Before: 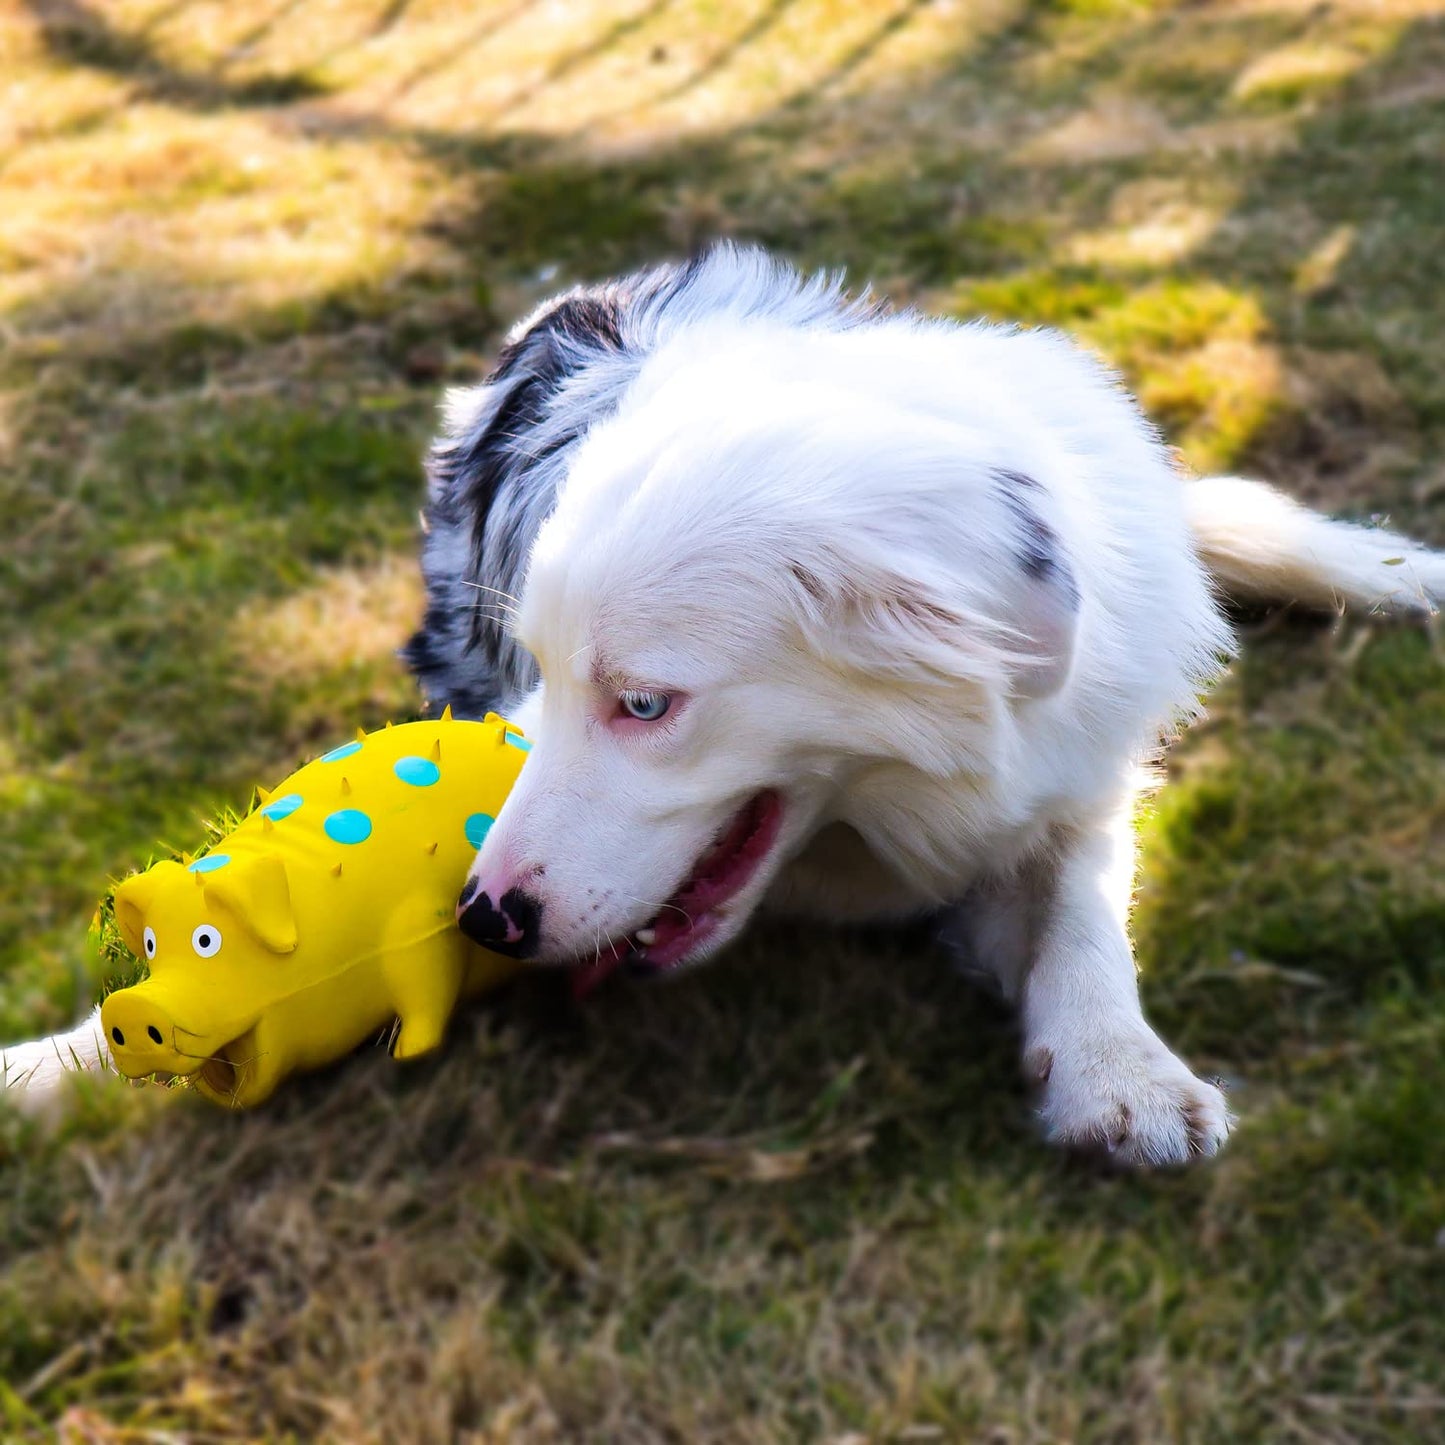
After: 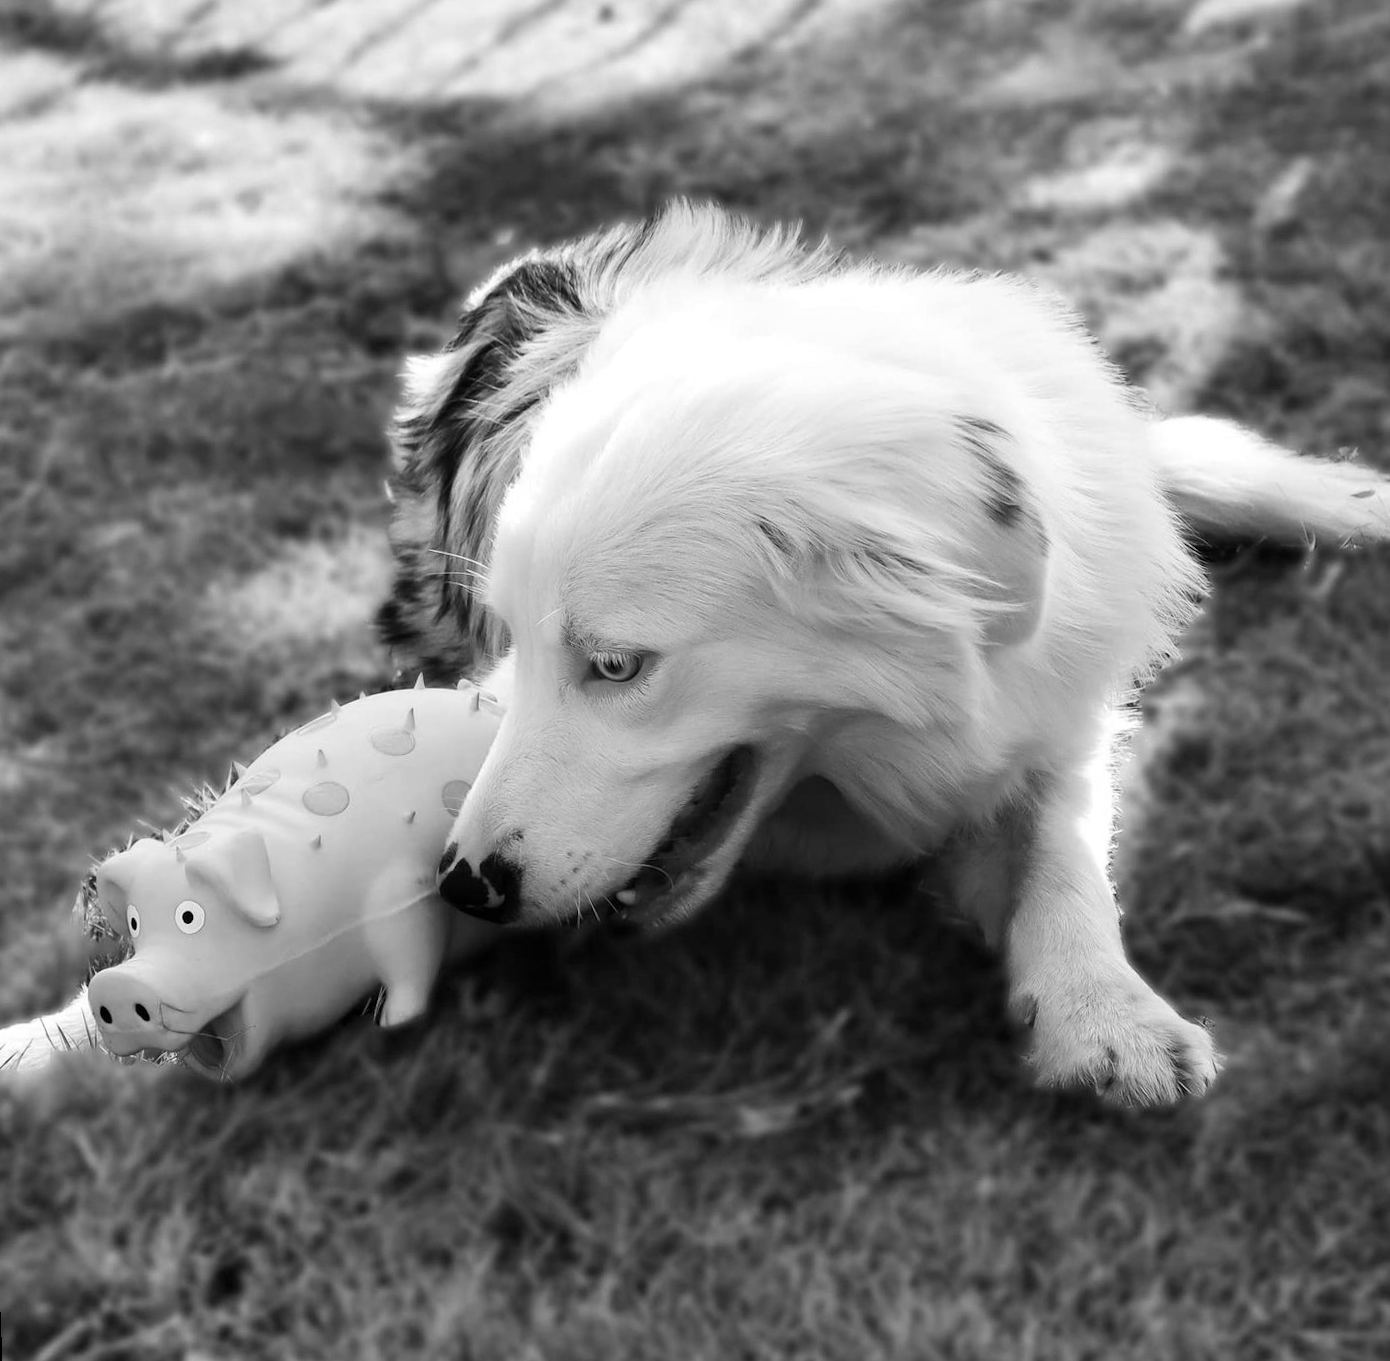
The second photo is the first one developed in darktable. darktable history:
rotate and perspective: rotation -2.12°, lens shift (vertical) 0.009, lens shift (horizontal) -0.008, automatic cropping original format, crop left 0.036, crop right 0.964, crop top 0.05, crop bottom 0.959
contrast brightness saturation: saturation -1
